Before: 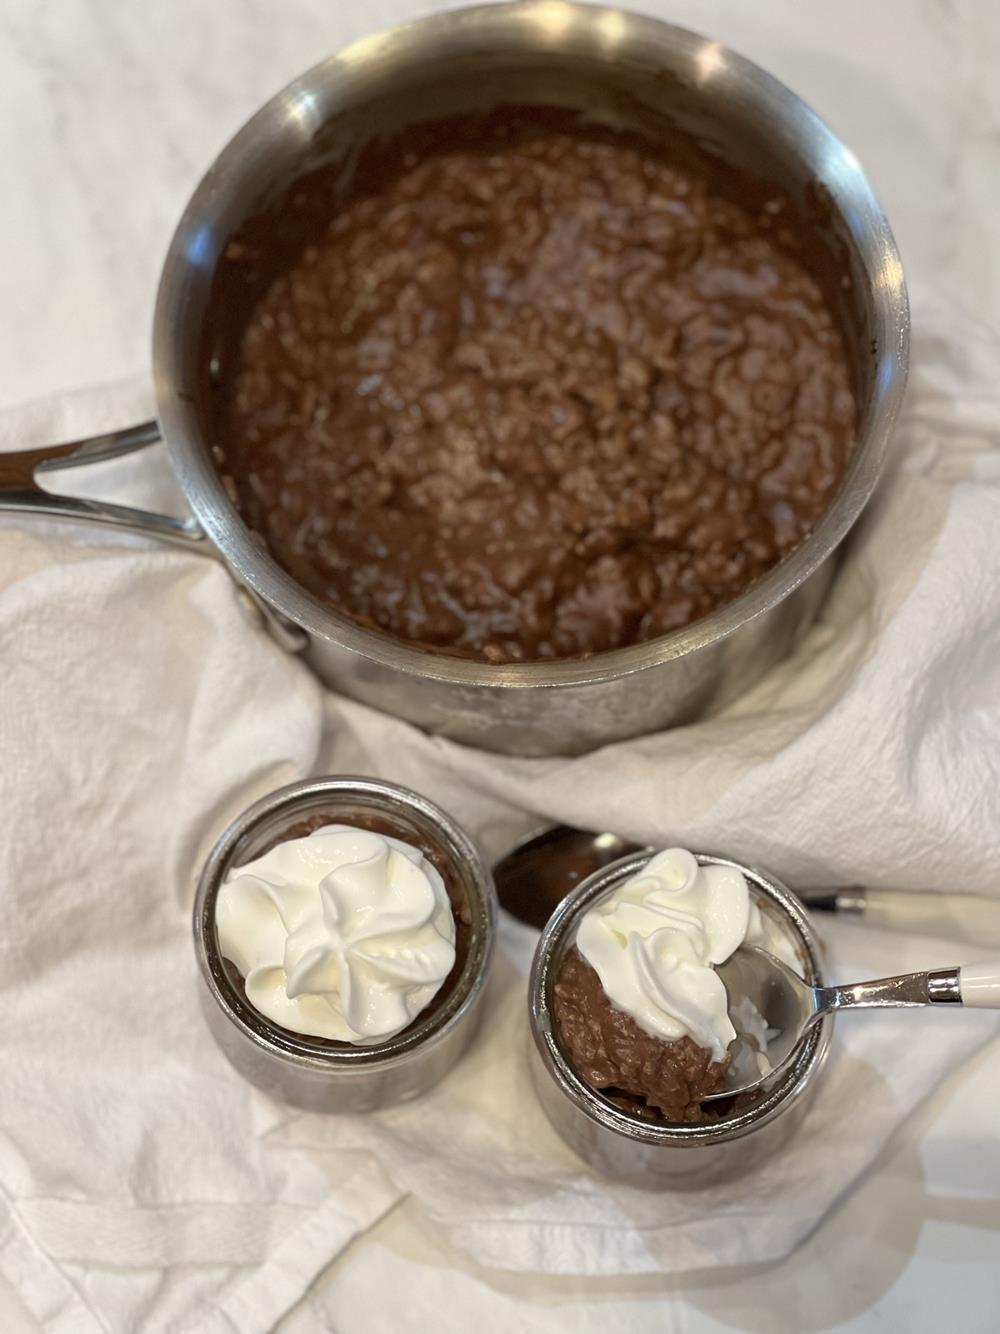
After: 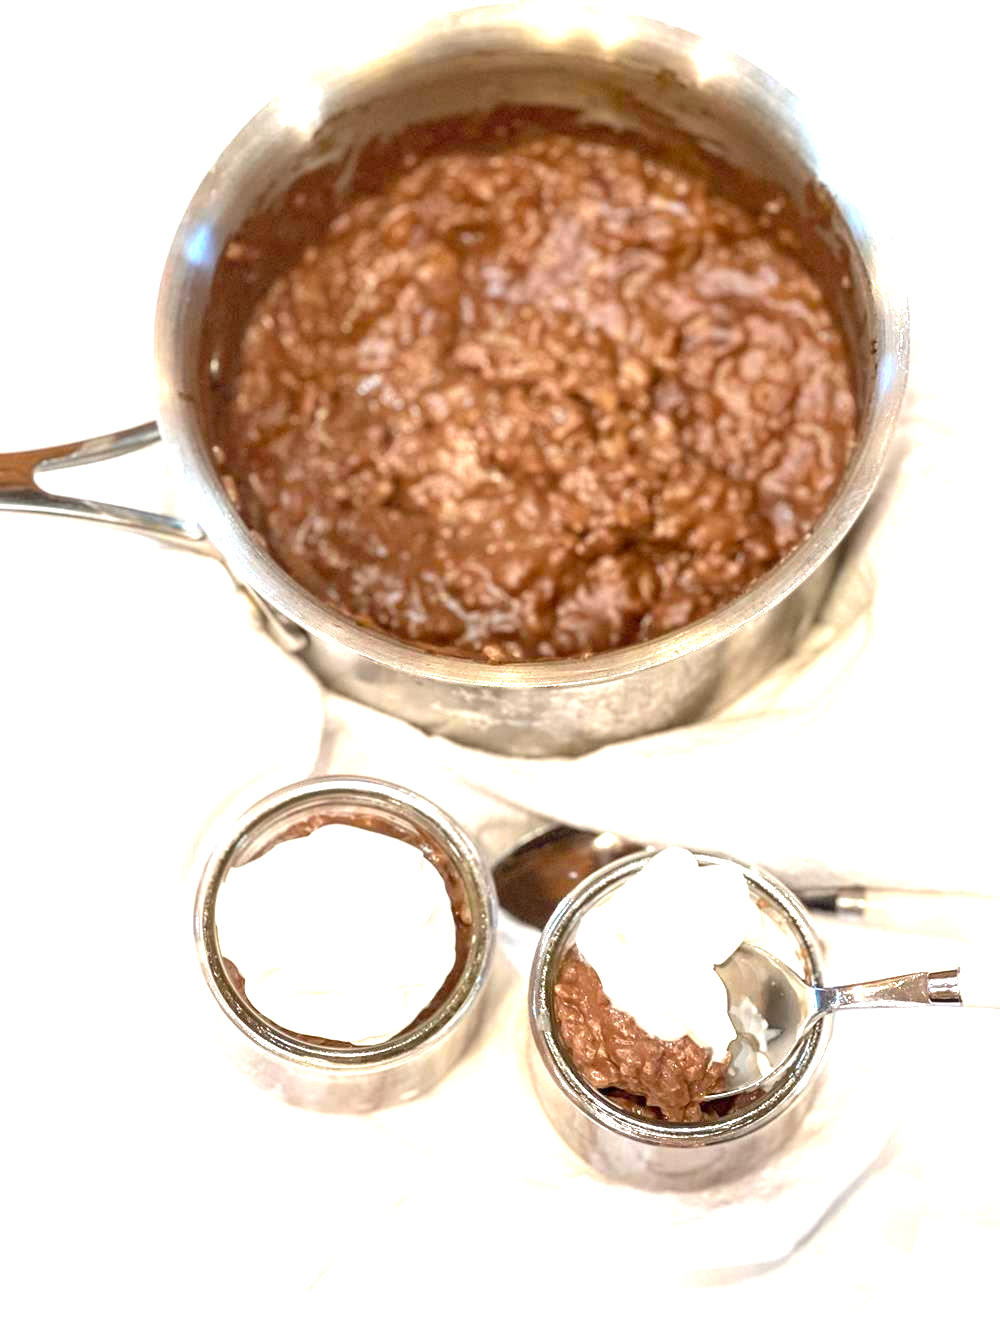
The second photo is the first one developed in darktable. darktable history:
local contrast: on, module defaults
exposure: black level correction 0.001, exposure 1.812 EV, compensate highlight preservation false
